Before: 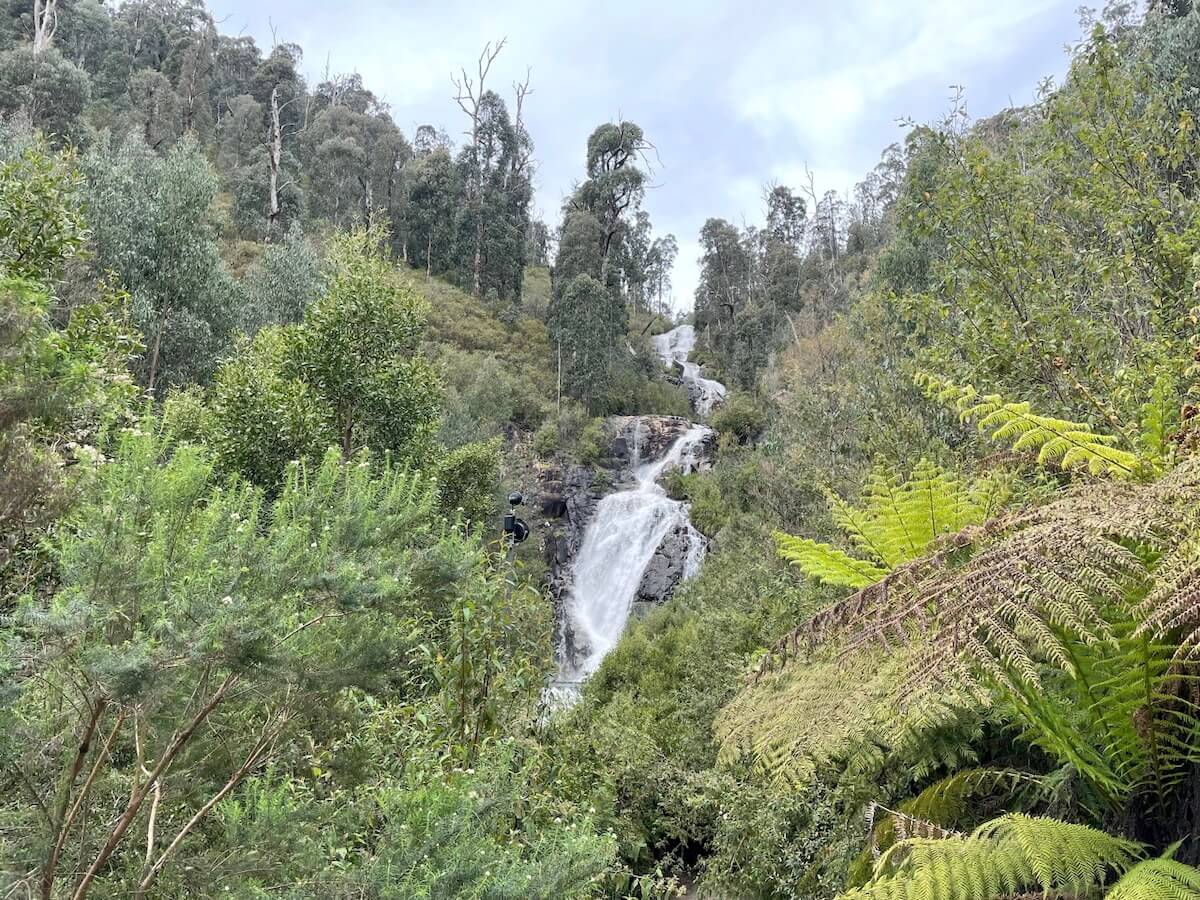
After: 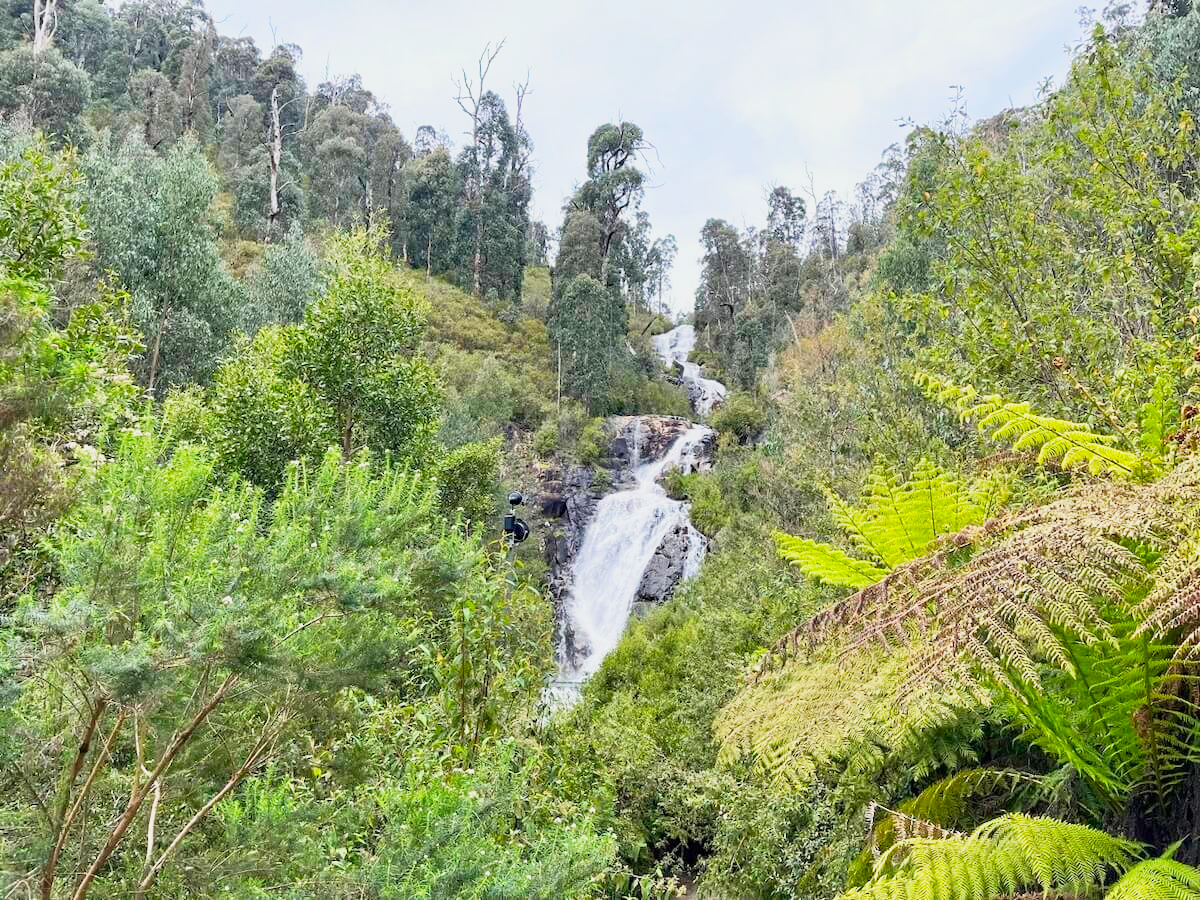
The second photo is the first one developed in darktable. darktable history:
haze removal: compatibility mode true, adaptive false
base curve: curves: ch0 [(0, 0) (0.088, 0.125) (0.176, 0.251) (0.354, 0.501) (0.613, 0.749) (1, 0.877)], preserve colors none
contrast brightness saturation: saturation 0.5
